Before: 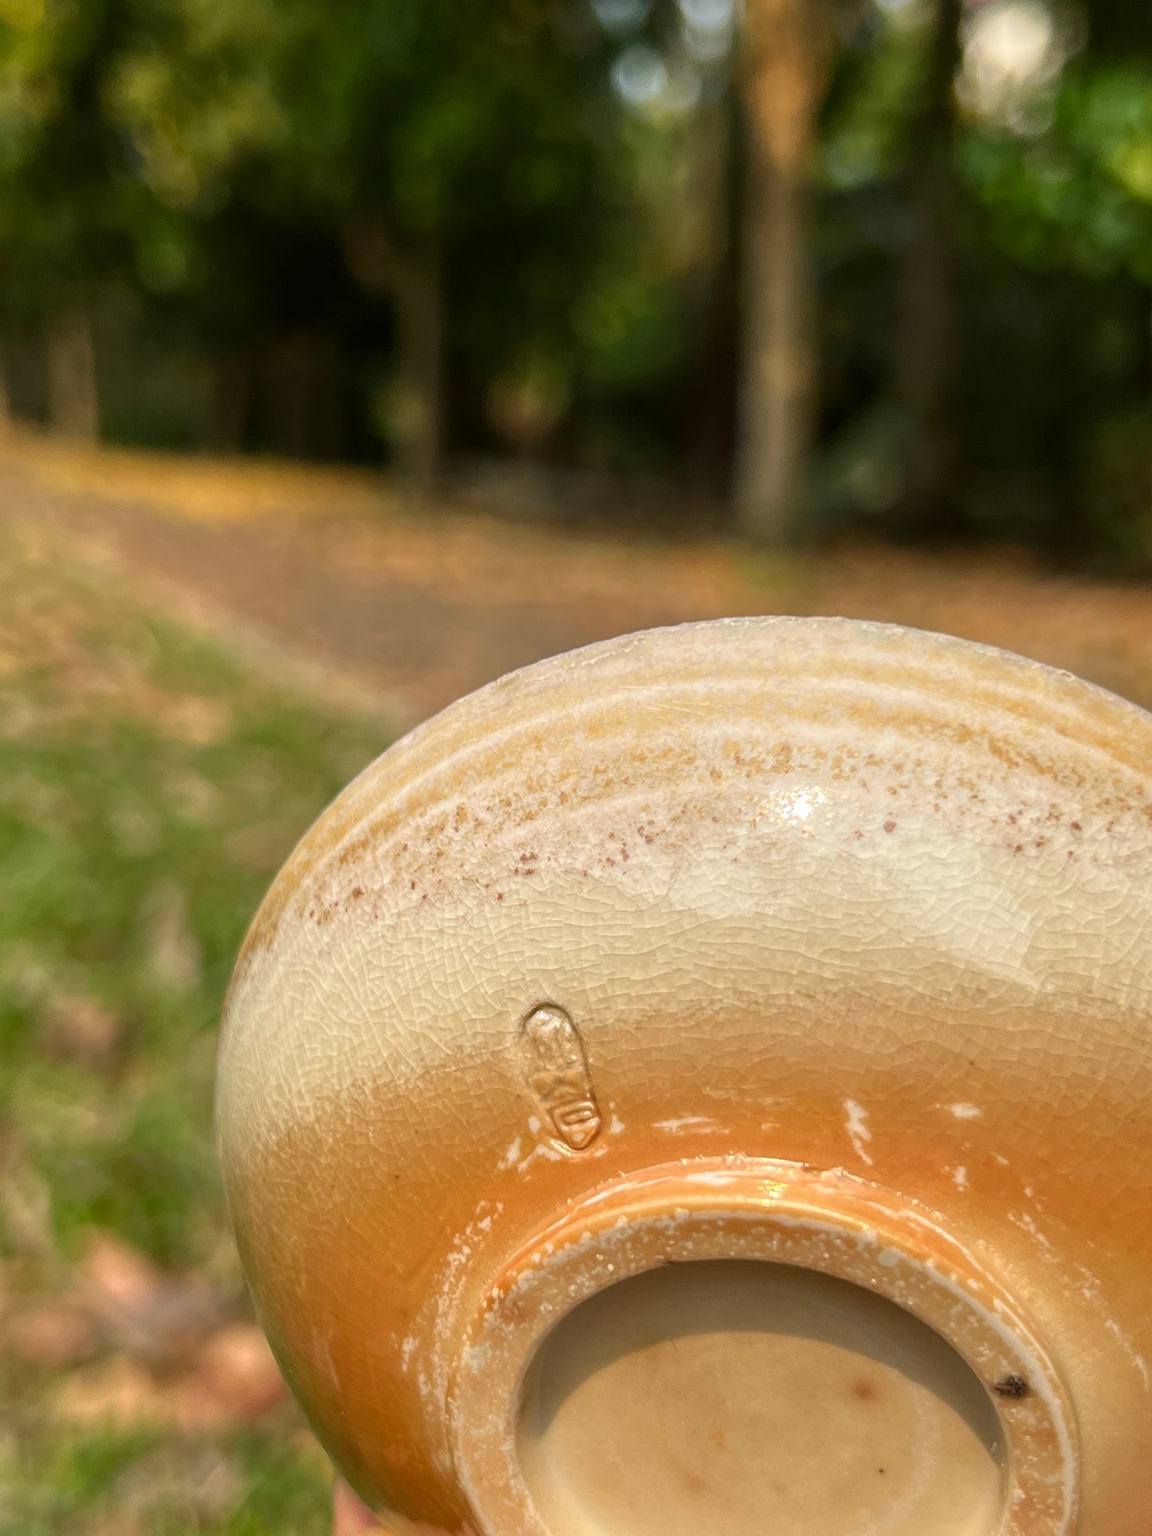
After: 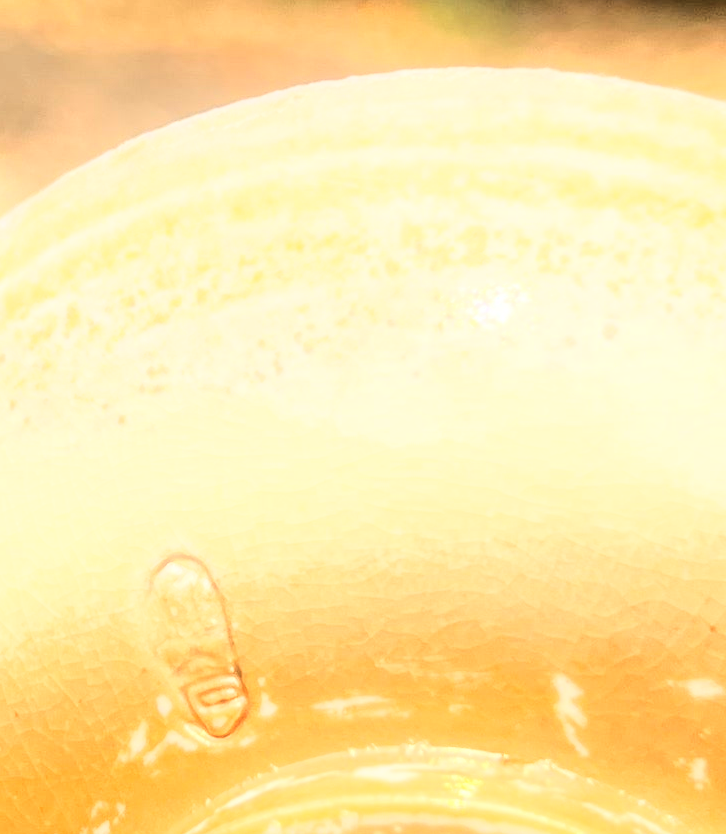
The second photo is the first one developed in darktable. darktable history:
crop: left 35.03%, top 36.625%, right 14.663%, bottom 20.057%
bloom: size 9%, threshold 100%, strength 7%
rgb curve: curves: ch0 [(0, 0) (0.21, 0.15) (0.24, 0.21) (0.5, 0.75) (0.75, 0.96) (0.89, 0.99) (1, 1)]; ch1 [(0, 0.02) (0.21, 0.13) (0.25, 0.2) (0.5, 0.67) (0.75, 0.9) (0.89, 0.97) (1, 1)]; ch2 [(0, 0.02) (0.21, 0.13) (0.25, 0.2) (0.5, 0.67) (0.75, 0.9) (0.89, 0.97) (1, 1)], compensate middle gray true
